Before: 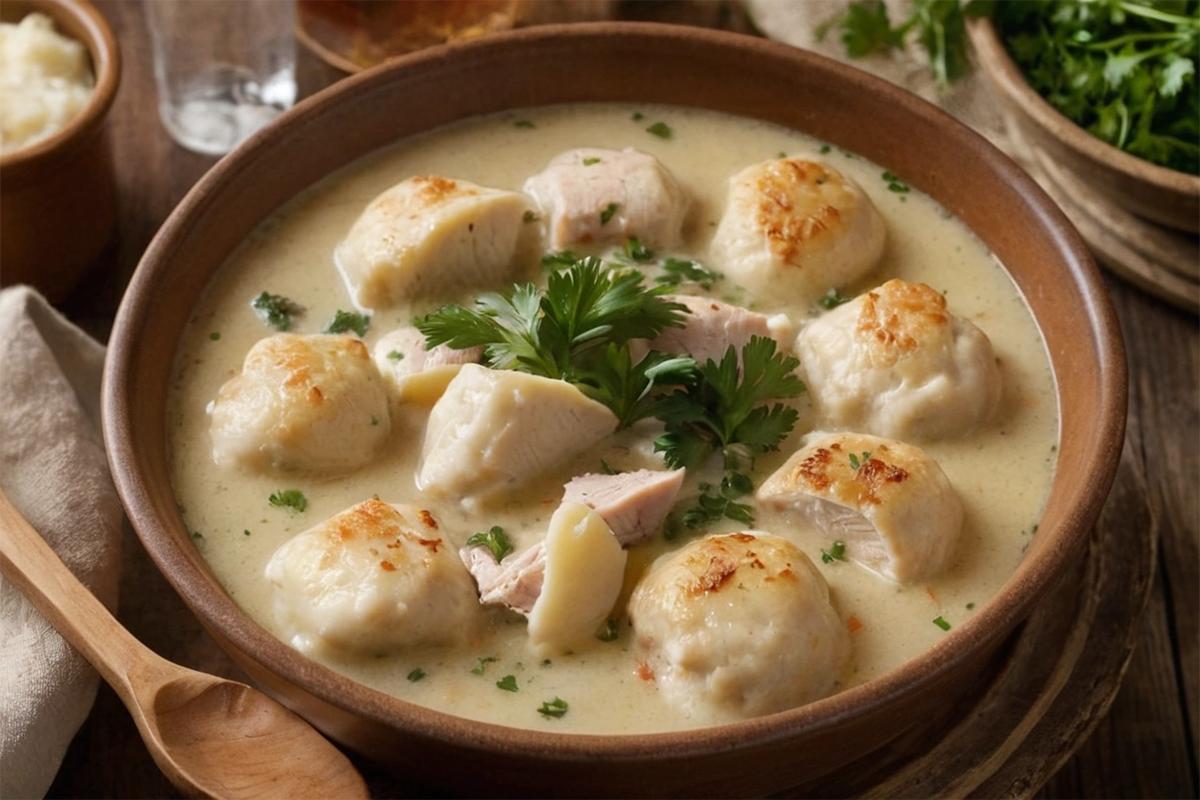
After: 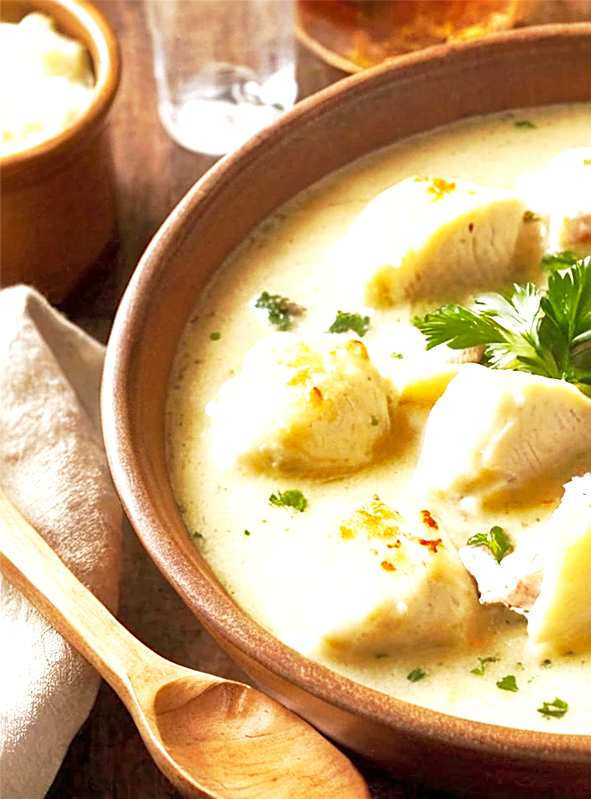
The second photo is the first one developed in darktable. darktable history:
local contrast: highlights 101%, shadows 99%, detail 120%, midtone range 0.2
sharpen: on, module defaults
crop and rotate: left 0.042%, top 0%, right 50.646%
exposure: black level correction 0, exposure 1.288 EV, compensate highlight preservation false
shadows and highlights: on, module defaults
base curve: curves: ch0 [(0, 0) (0.005, 0.002) (0.193, 0.295) (0.399, 0.664) (0.75, 0.928) (1, 1)], preserve colors none
